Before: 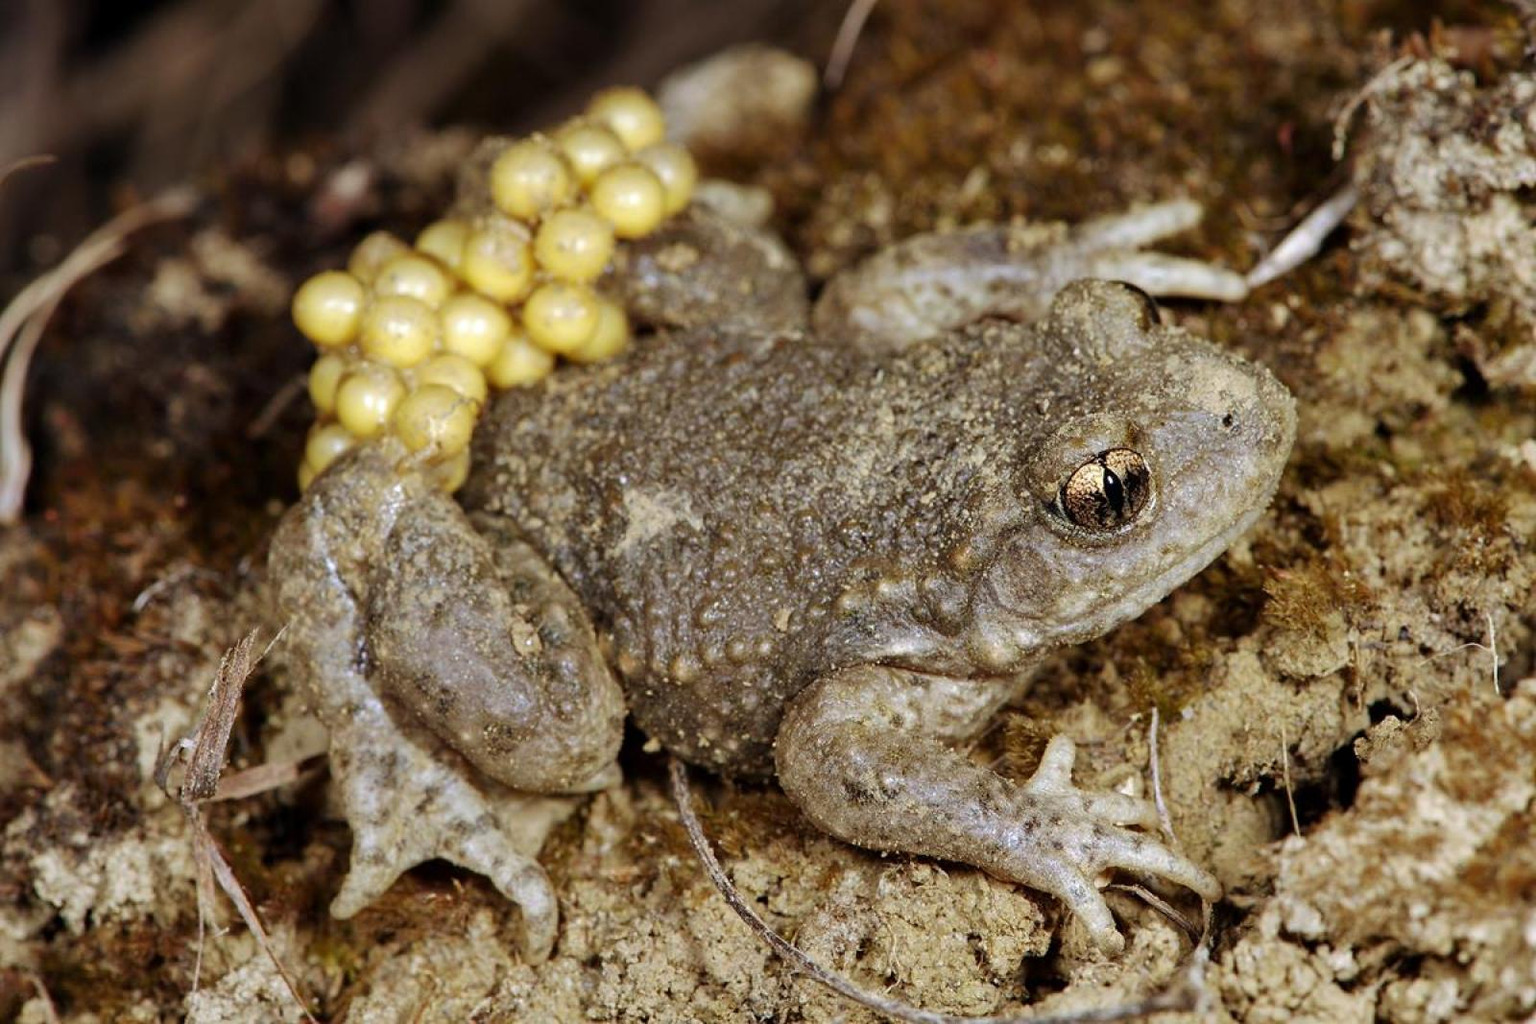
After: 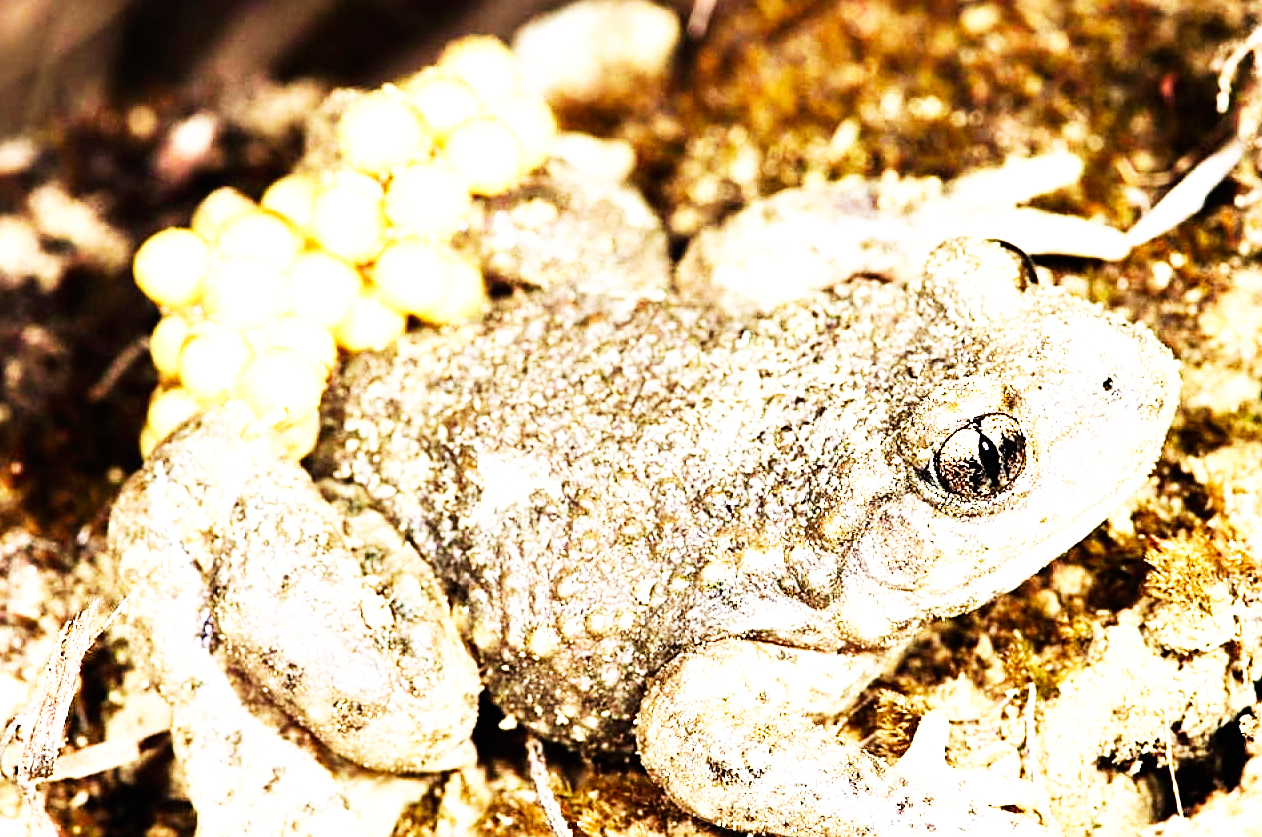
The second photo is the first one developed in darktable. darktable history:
exposure: exposure 1 EV, compensate highlight preservation false
sharpen: on, module defaults
tone equalizer: -8 EV -0.712 EV, -7 EV -0.729 EV, -6 EV -0.624 EV, -5 EV -0.383 EV, -3 EV 0.402 EV, -2 EV 0.6 EV, -1 EV 0.7 EV, +0 EV 0.756 EV, edges refinement/feathering 500, mask exposure compensation -1.57 EV, preserve details no
velvia: on, module defaults
crop and rotate: left 10.752%, top 5.087%, right 10.351%, bottom 16.4%
base curve: curves: ch0 [(0, 0) (0.007, 0.004) (0.027, 0.03) (0.046, 0.07) (0.207, 0.54) (0.442, 0.872) (0.673, 0.972) (1, 1)], preserve colors none
